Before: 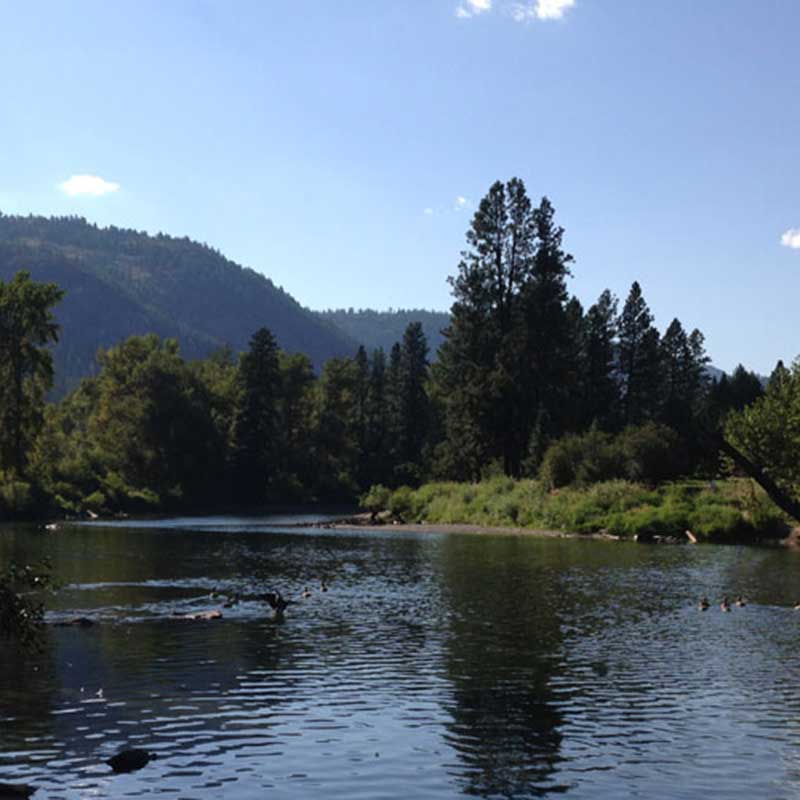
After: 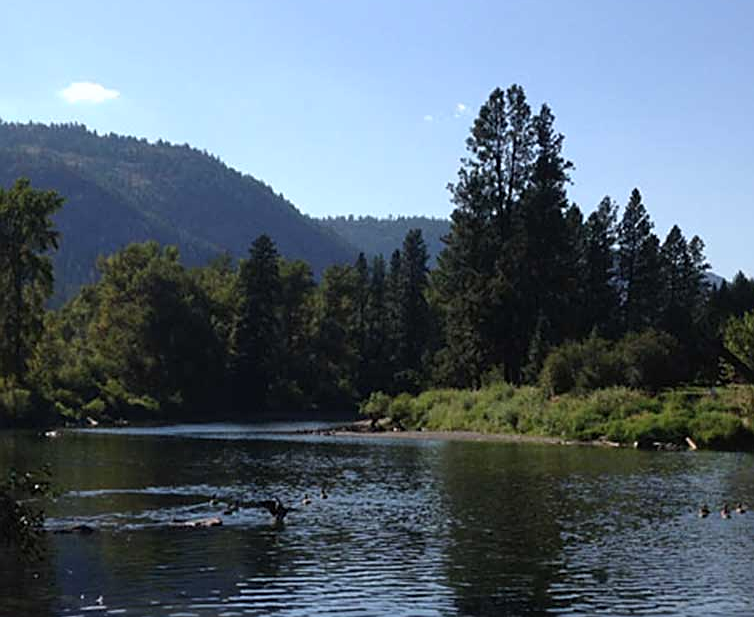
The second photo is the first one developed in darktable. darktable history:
crop and rotate: angle 0.03°, top 11.643%, right 5.651%, bottom 11.189%
sharpen: on, module defaults
white balance: red 0.982, blue 1.018
